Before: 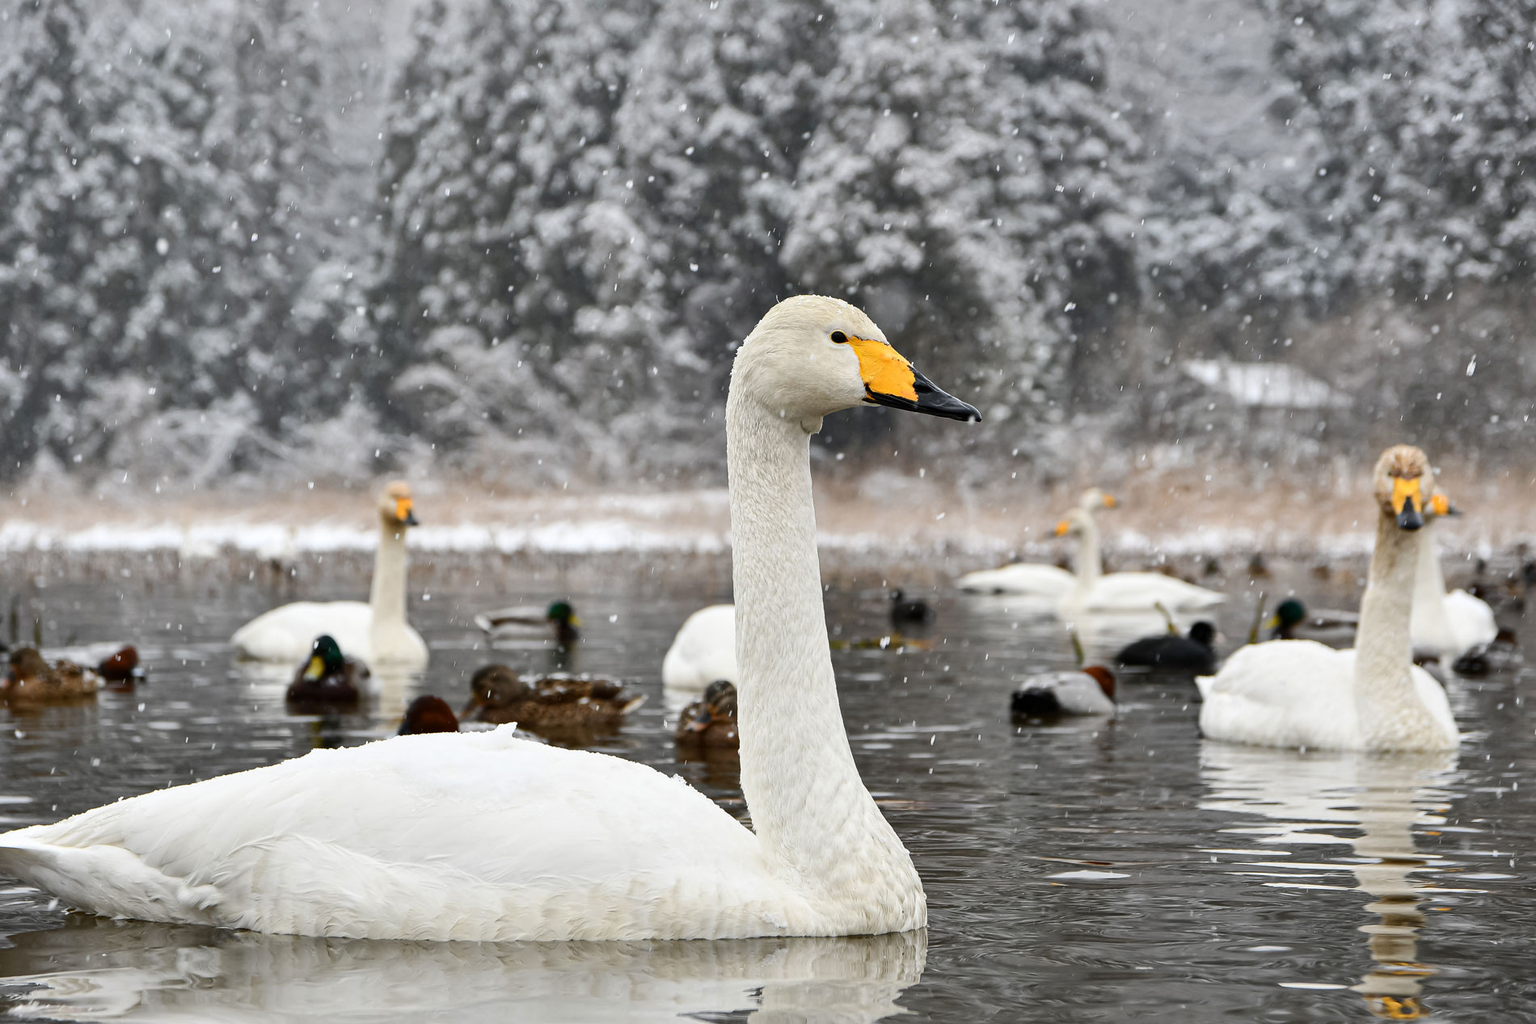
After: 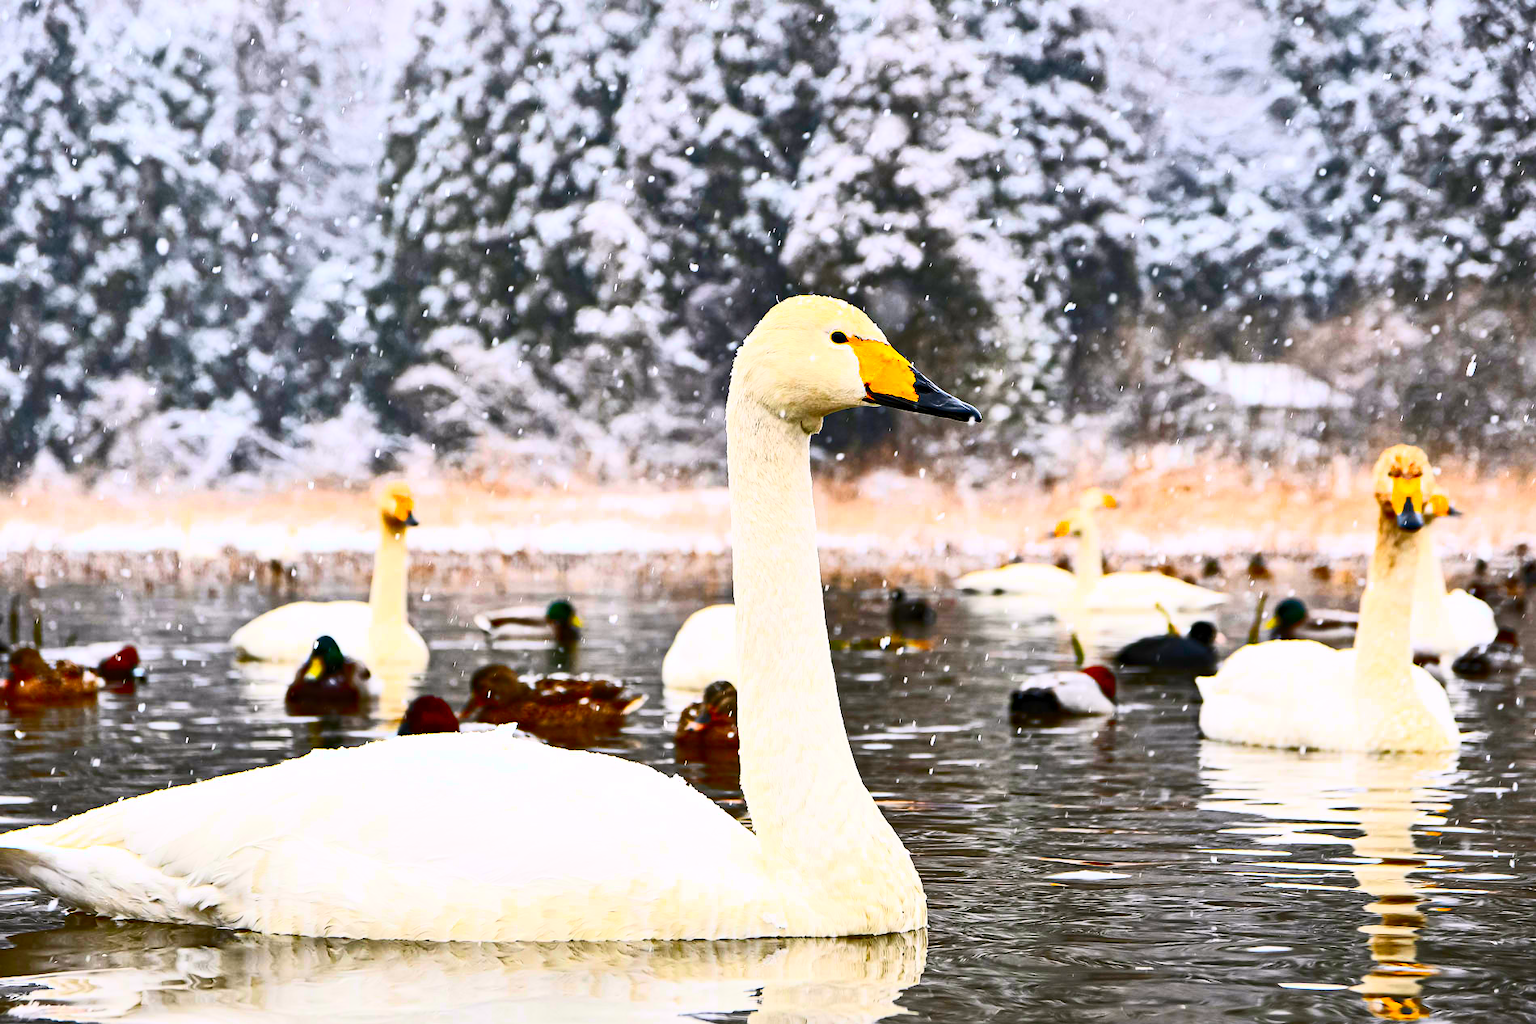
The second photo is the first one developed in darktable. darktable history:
color correction: highlights a* 1.59, highlights b* -1.63, saturation 2.47
contrast brightness saturation: contrast 0.602, brightness 0.346, saturation 0.146
contrast equalizer: y [[0.5, 0.5, 0.468, 0.5, 0.5, 0.5], [0.5 ×6], [0.5 ×6], [0 ×6], [0 ×6]], mix 0.609
haze removal: compatibility mode true, adaptive false
